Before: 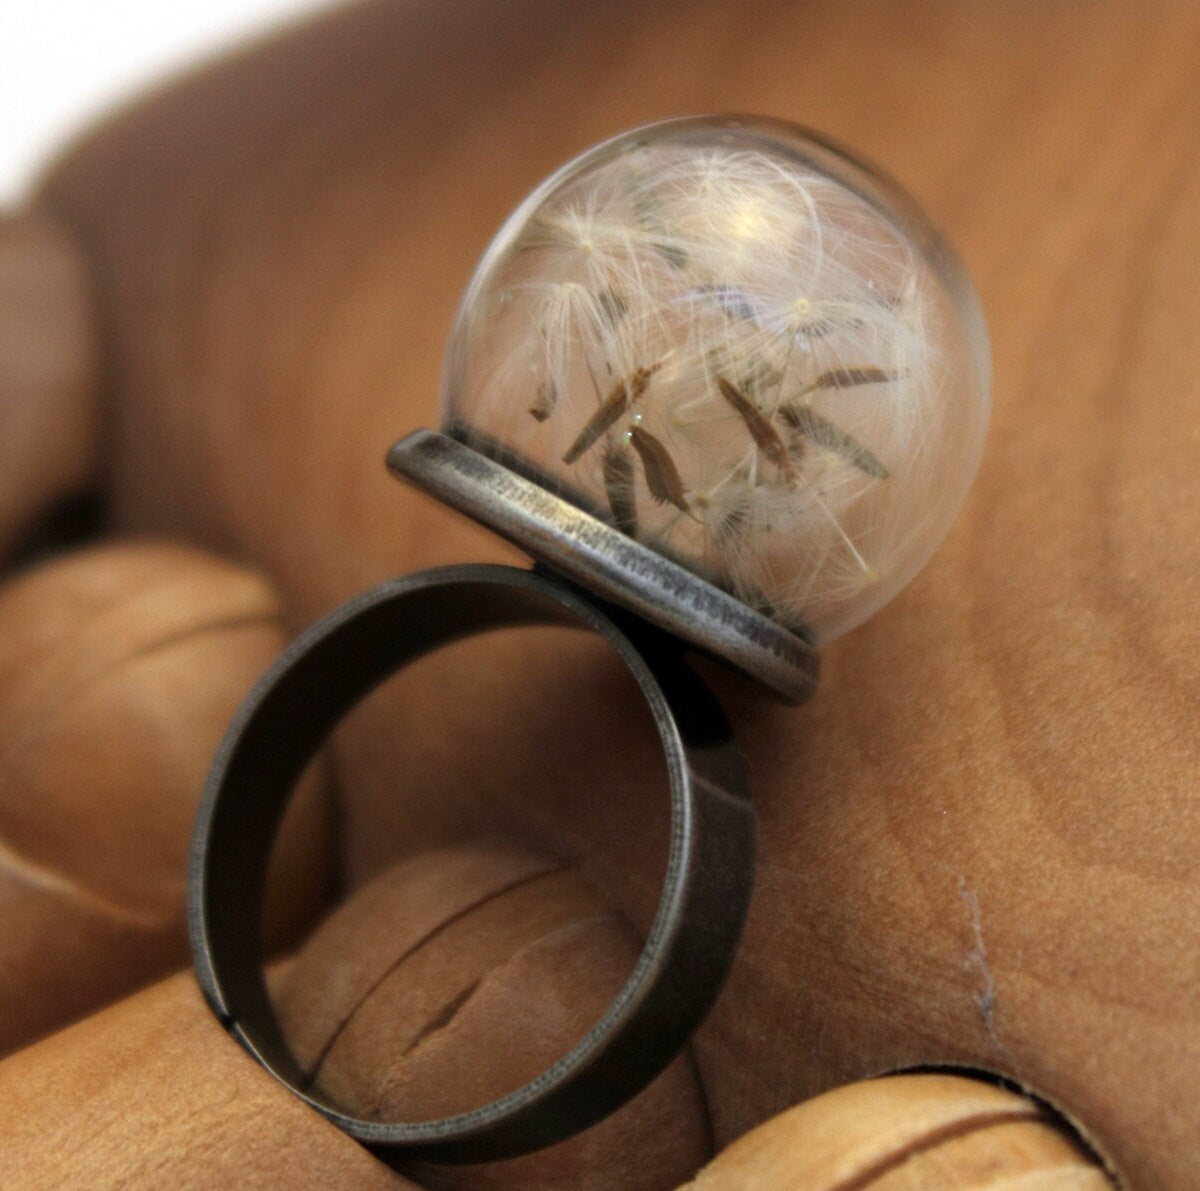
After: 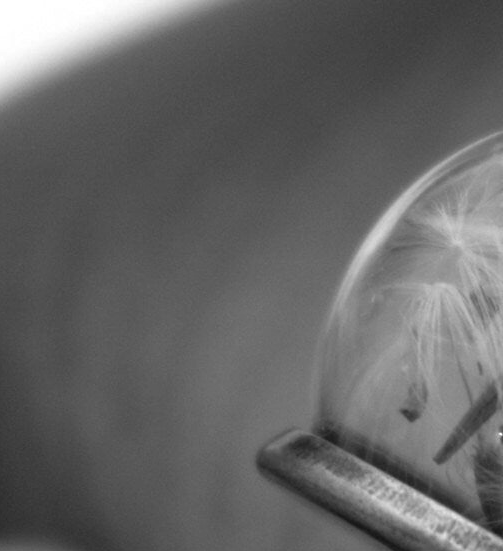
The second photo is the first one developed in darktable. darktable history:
crop and rotate: left 10.817%, top 0.062%, right 47.194%, bottom 53.626%
monochrome: on, module defaults
color zones: curves: ch0 [(0, 0.444) (0.143, 0.442) (0.286, 0.441) (0.429, 0.441) (0.571, 0.441) (0.714, 0.441) (0.857, 0.442) (1, 0.444)]
